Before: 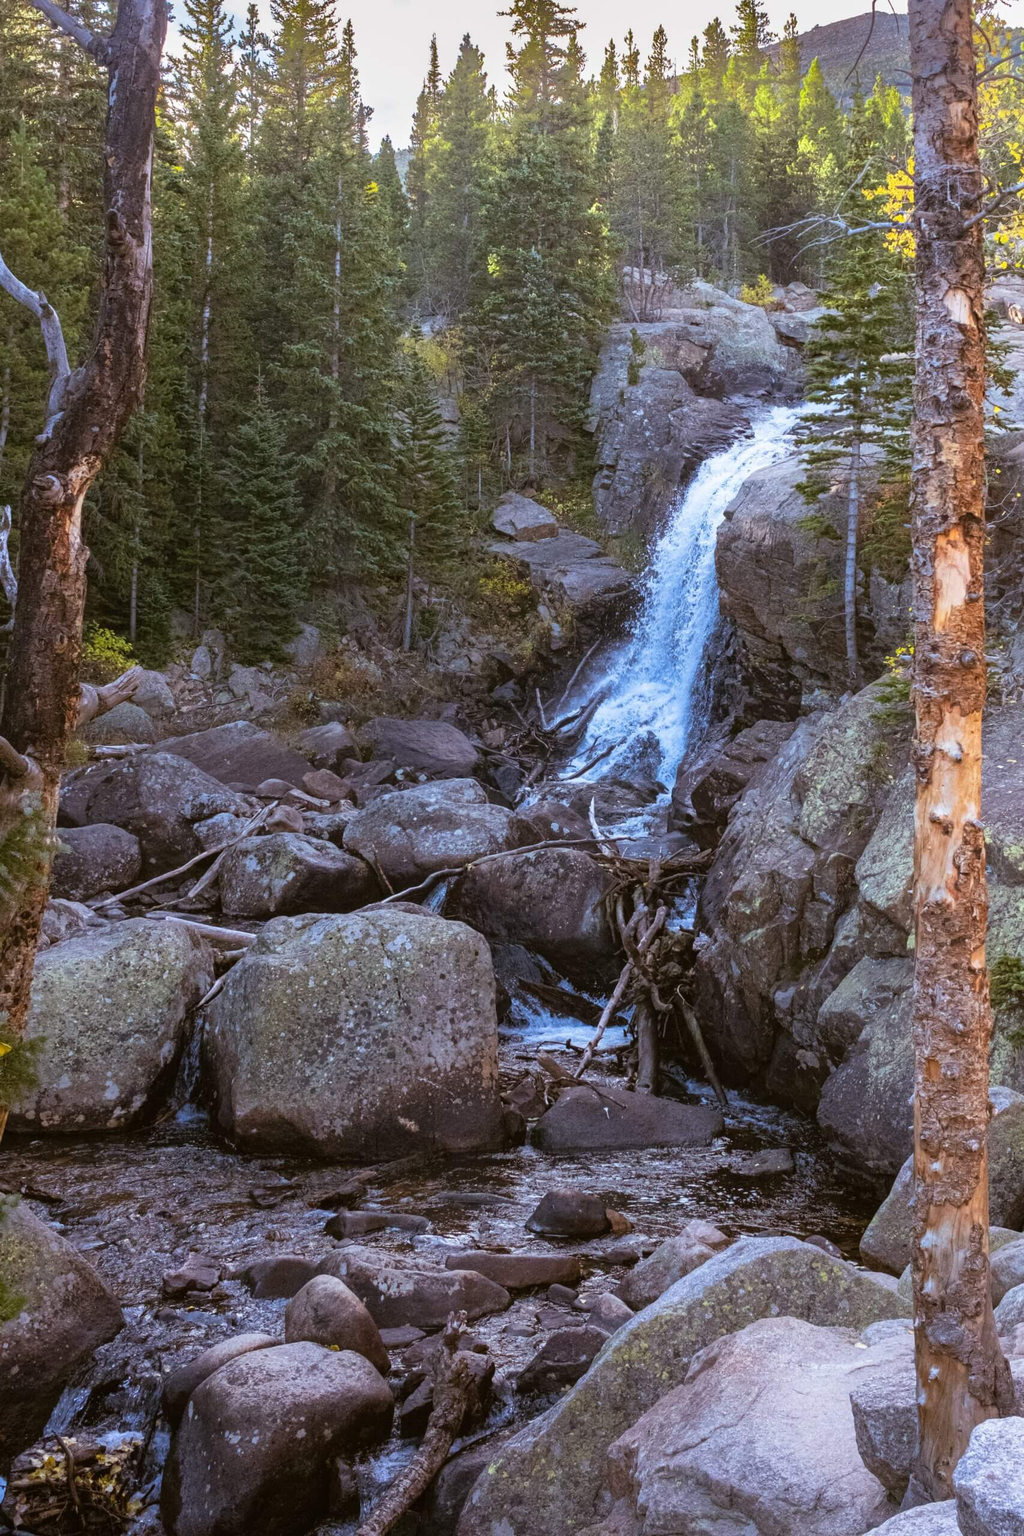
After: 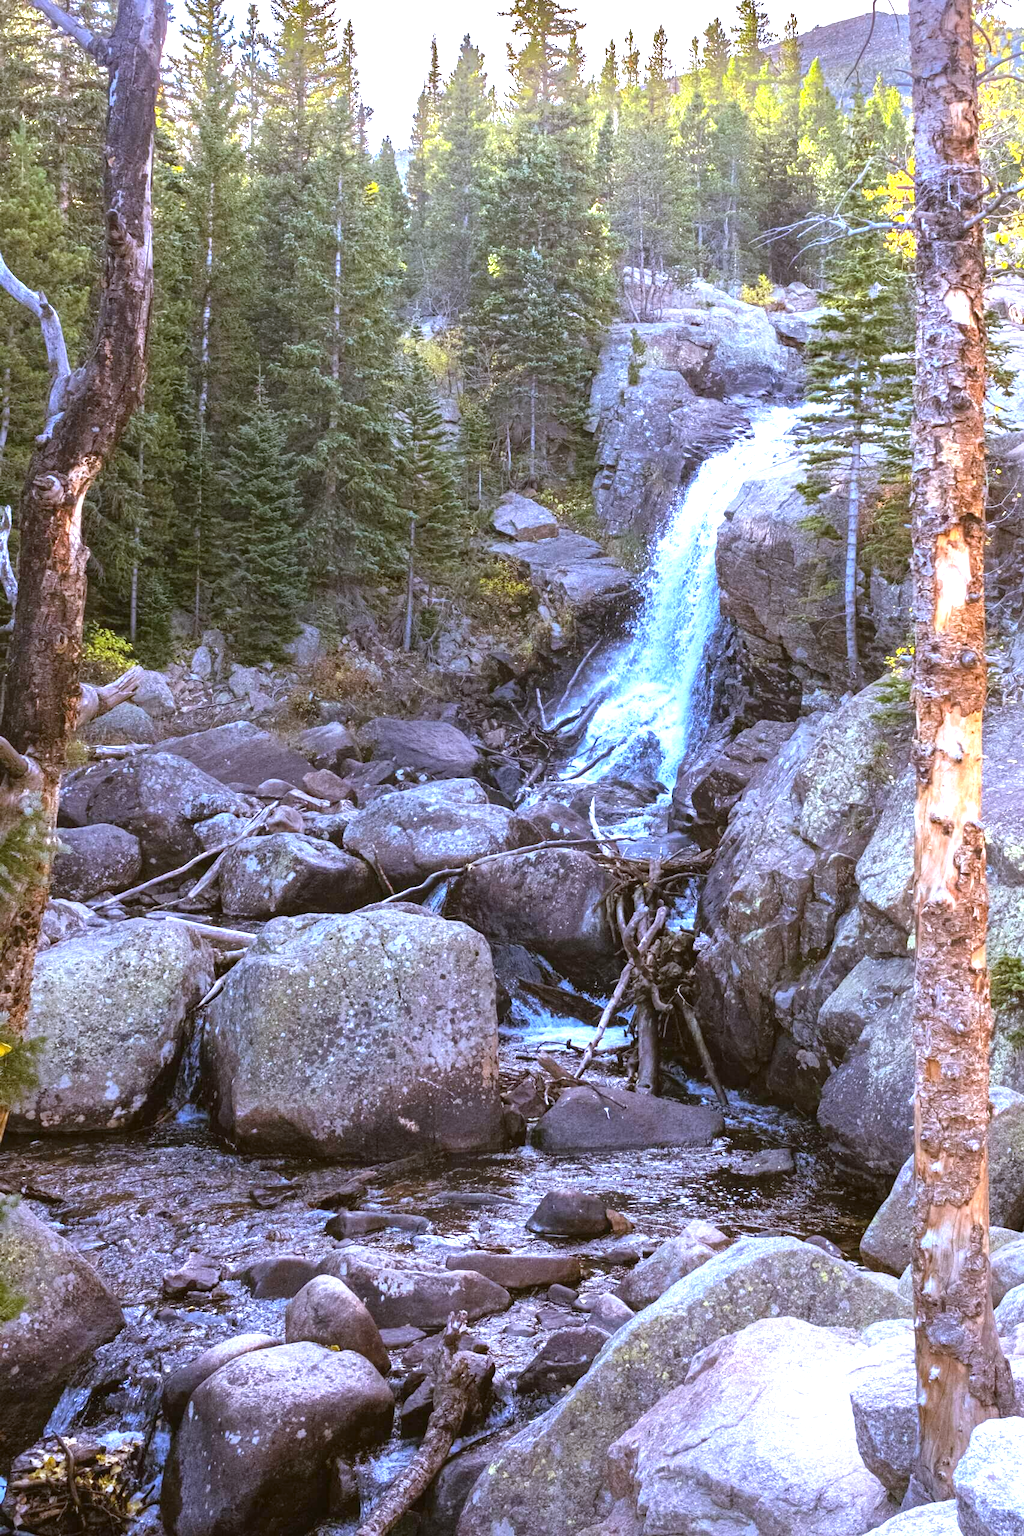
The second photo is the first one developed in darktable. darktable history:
white balance: red 0.967, blue 1.119, emerald 0.756
exposure: exposure 1.089 EV, compensate highlight preservation false
